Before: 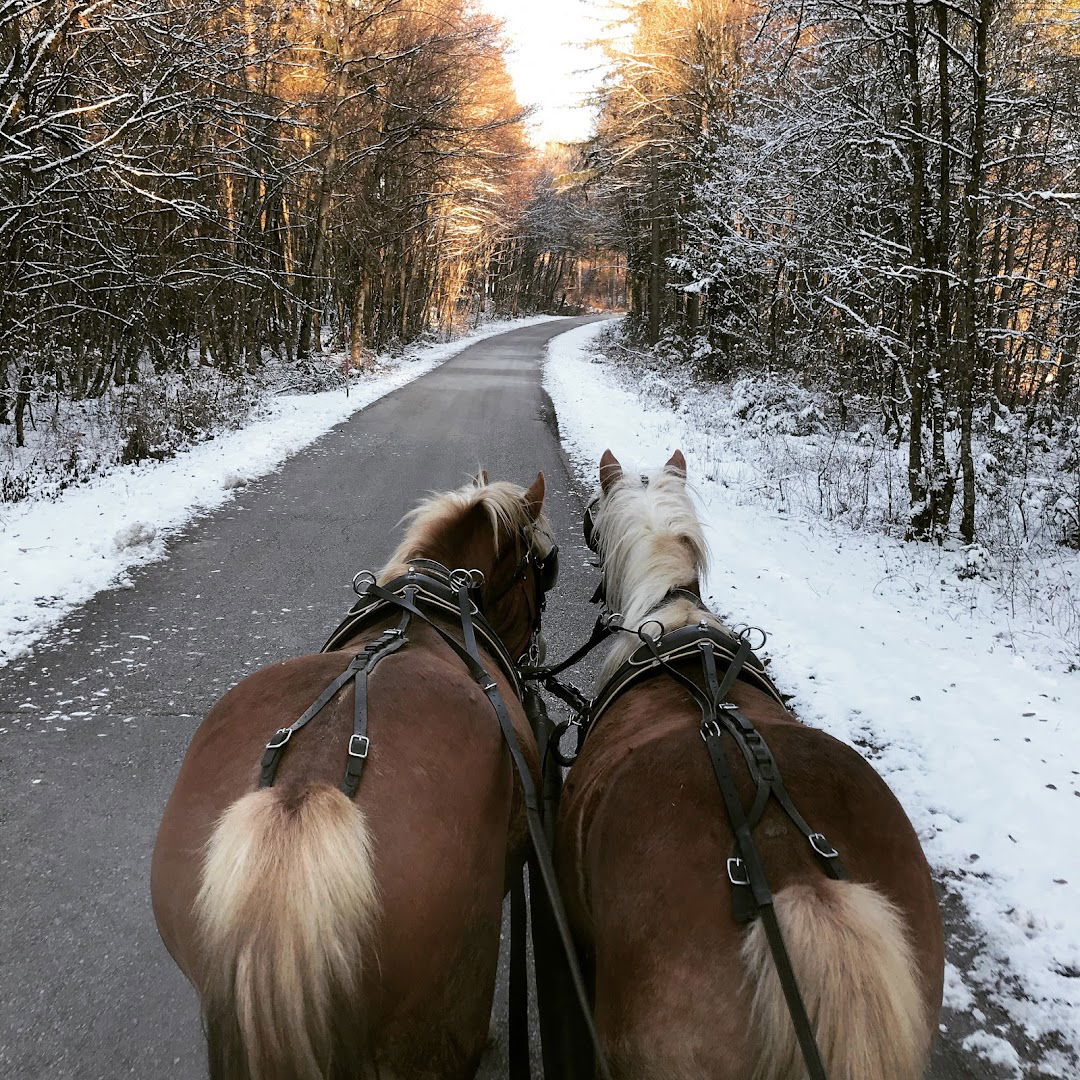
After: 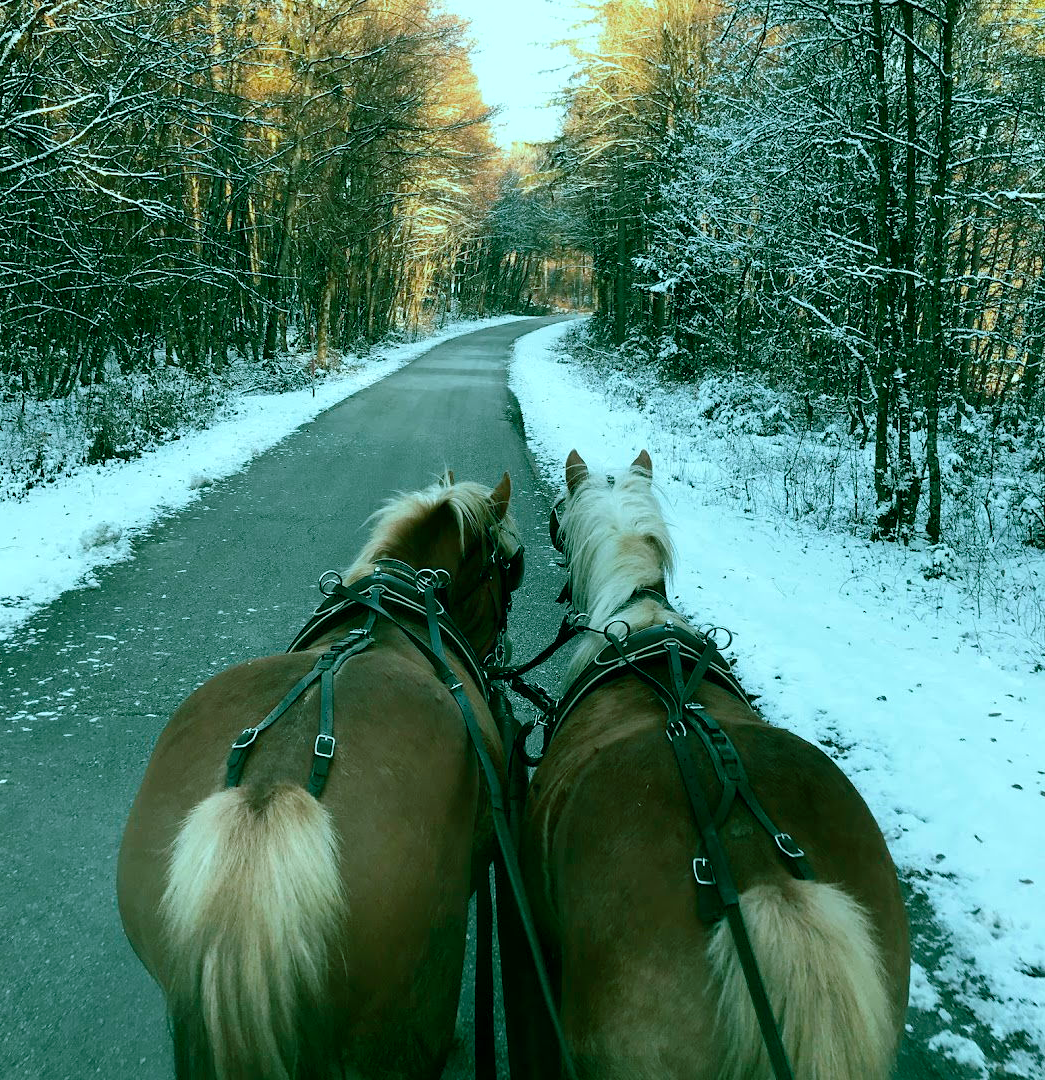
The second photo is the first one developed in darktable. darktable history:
color balance rgb: shadows lift › chroma 11.71%, shadows lift › hue 133.46°, power › chroma 2.15%, power › hue 166.83°, highlights gain › chroma 4%, highlights gain › hue 200.2°, perceptual saturation grading › global saturation 18.05%
crop and rotate: left 3.238%
